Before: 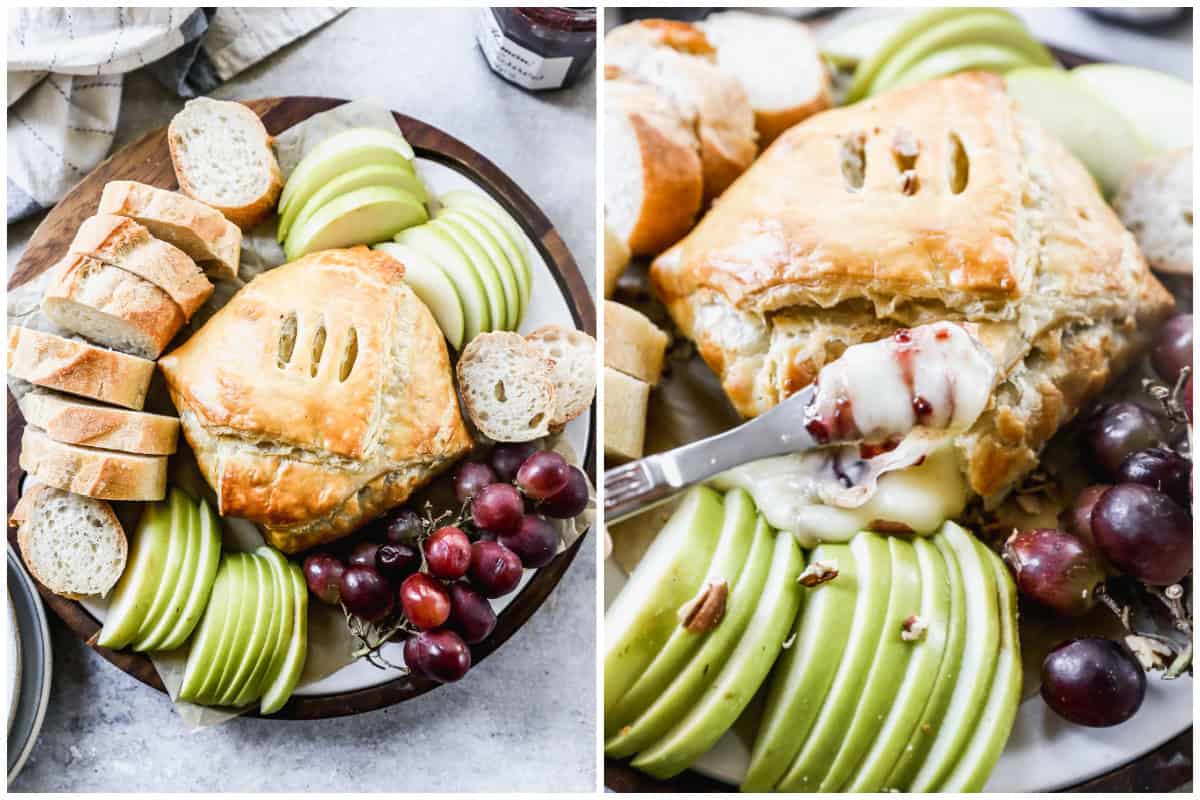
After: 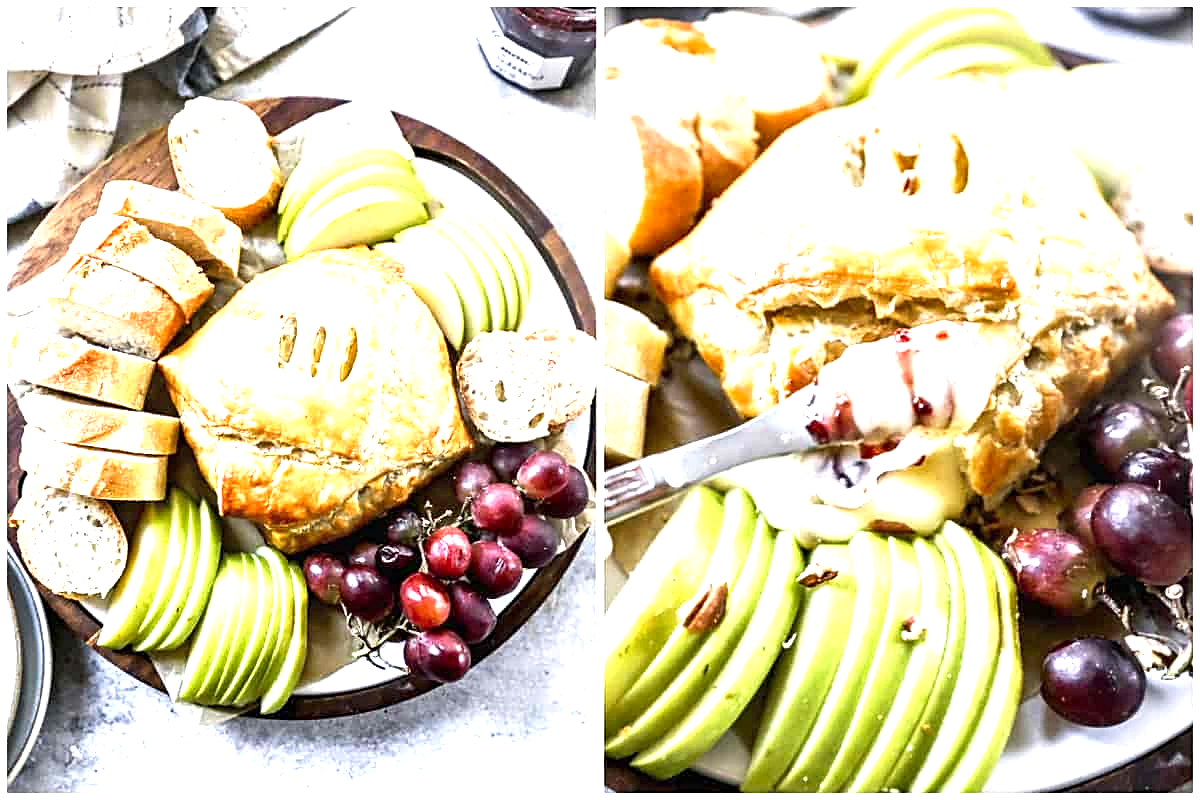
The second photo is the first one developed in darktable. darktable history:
exposure: black level correction 0.001, exposure 1.127 EV, compensate exposure bias true, compensate highlight preservation false
sharpen: on, module defaults
contrast equalizer: y [[0.6 ×6], [0.55 ×6], [0 ×6], [0 ×6], [0 ×6]], mix 0.148
